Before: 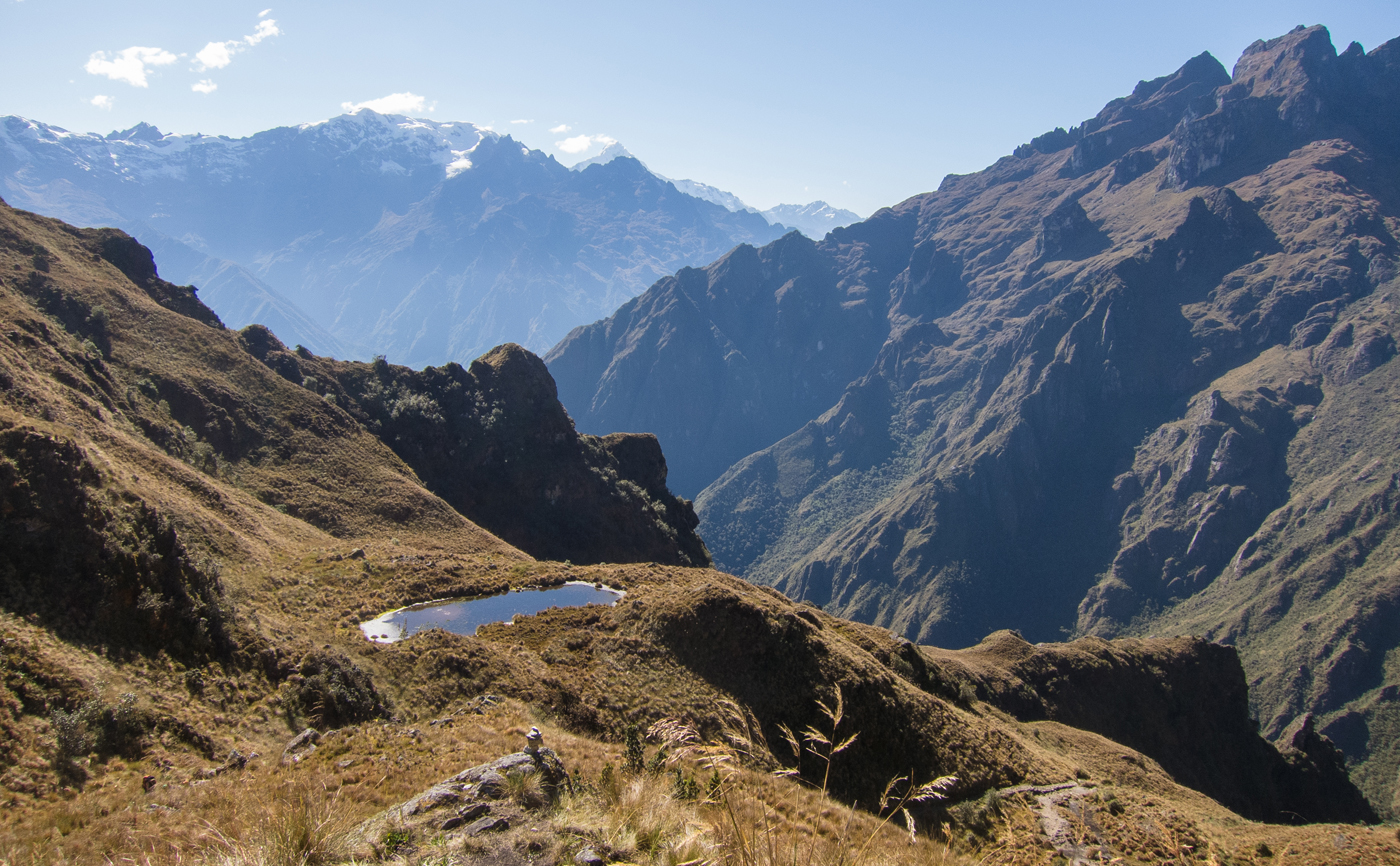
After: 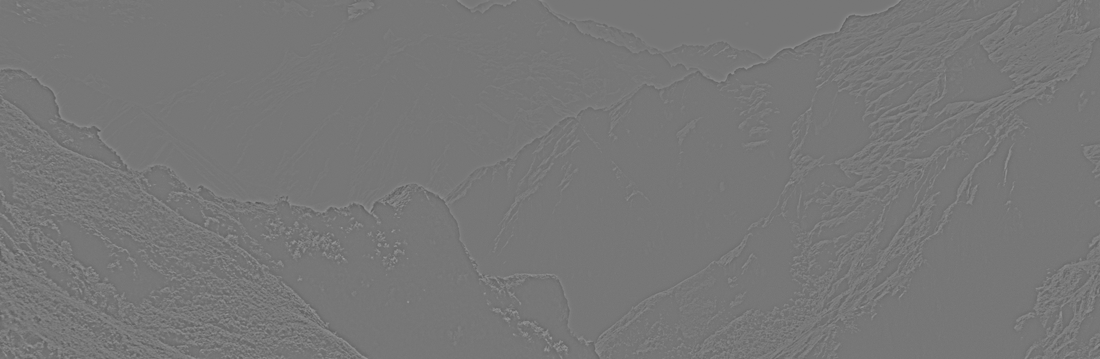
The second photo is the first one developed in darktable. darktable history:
shadows and highlights: shadows 60, soften with gaussian
filmic rgb: black relative exposure -5 EV, hardness 2.88, contrast 1.3, highlights saturation mix -10%
color zones: curves: ch0 [(0, 0.5) (0.125, 0.4) (0.25, 0.5) (0.375, 0.4) (0.5, 0.4) (0.625, 0.6) (0.75, 0.6) (0.875, 0.5)]; ch1 [(0, 0.35) (0.125, 0.45) (0.25, 0.35) (0.375, 0.35) (0.5, 0.35) (0.625, 0.35) (0.75, 0.45) (0.875, 0.35)]; ch2 [(0, 0.6) (0.125, 0.5) (0.25, 0.5) (0.375, 0.6) (0.5, 0.6) (0.625, 0.5) (0.75, 0.5) (0.875, 0.5)]
color balance rgb: perceptual saturation grading › global saturation 20%, perceptual saturation grading › highlights -25%, perceptual saturation grading › shadows 25%
highpass: sharpness 5.84%, contrast boost 8.44%
crop: left 7.036%, top 18.398%, right 14.379%, bottom 40.043%
